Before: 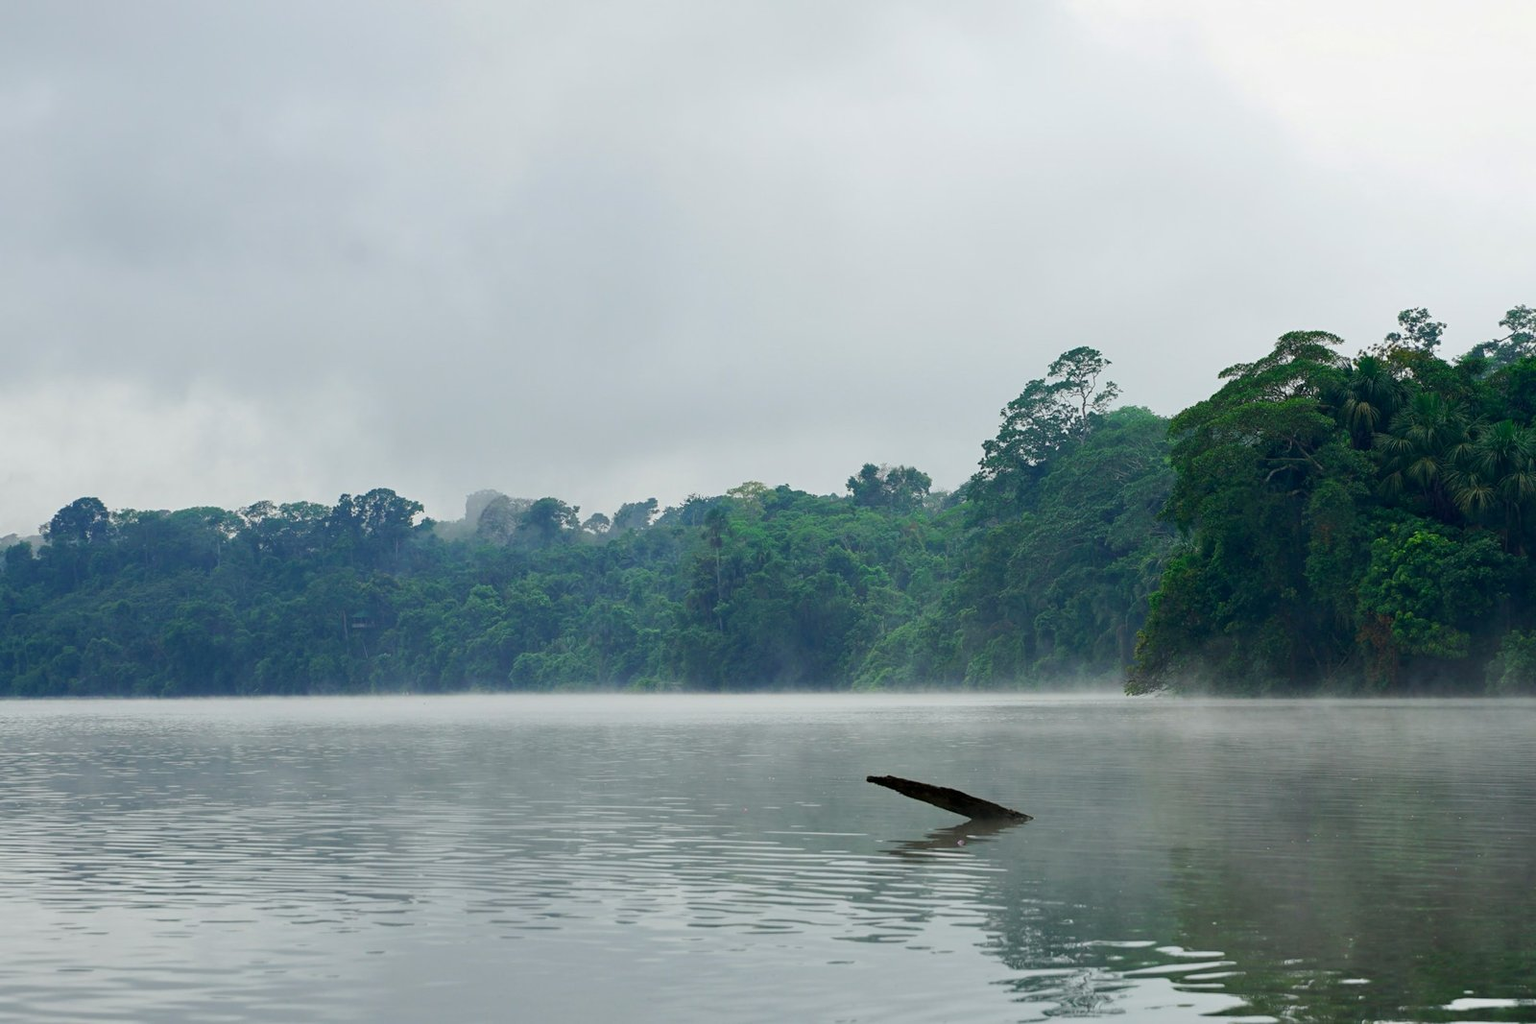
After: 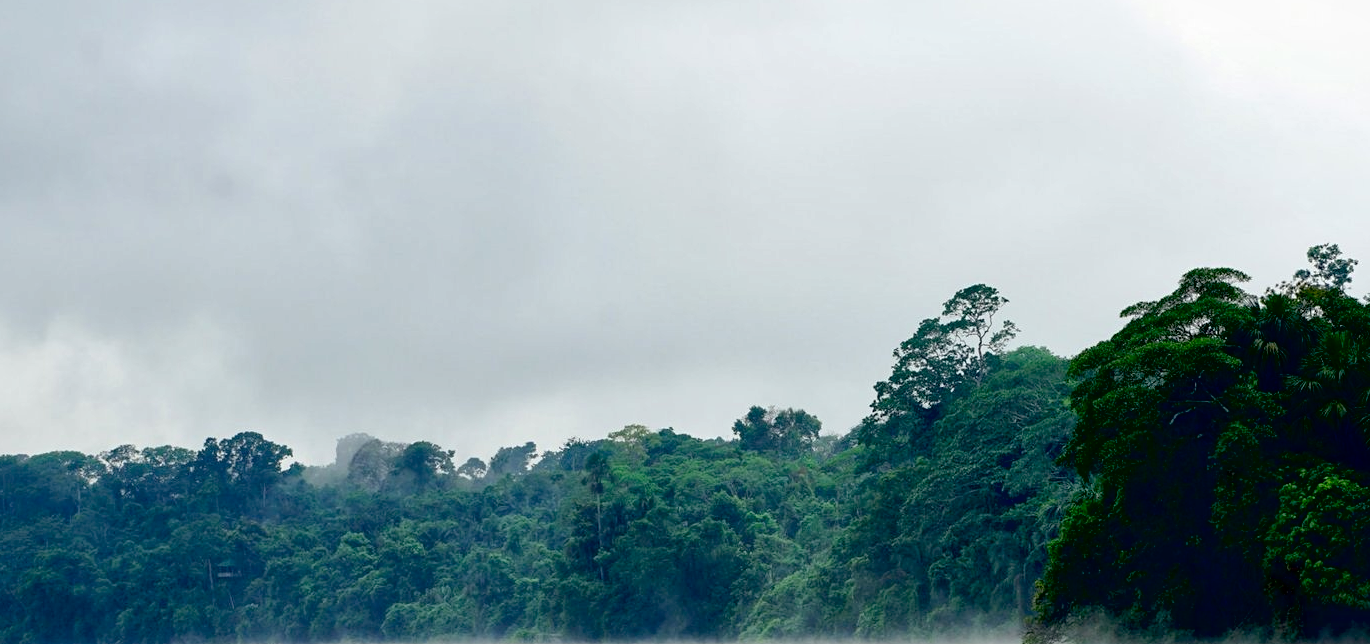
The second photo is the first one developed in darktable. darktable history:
shadows and highlights: shadows -12.5, white point adjustment 4, highlights 28.33
local contrast: mode bilateral grid, contrast 25, coarseness 60, detail 151%, midtone range 0.2
exposure: black level correction 0.029, exposure -0.073 EV, compensate highlight preservation false
crop and rotate: left 9.345%, top 7.22%, right 4.982%, bottom 32.331%
